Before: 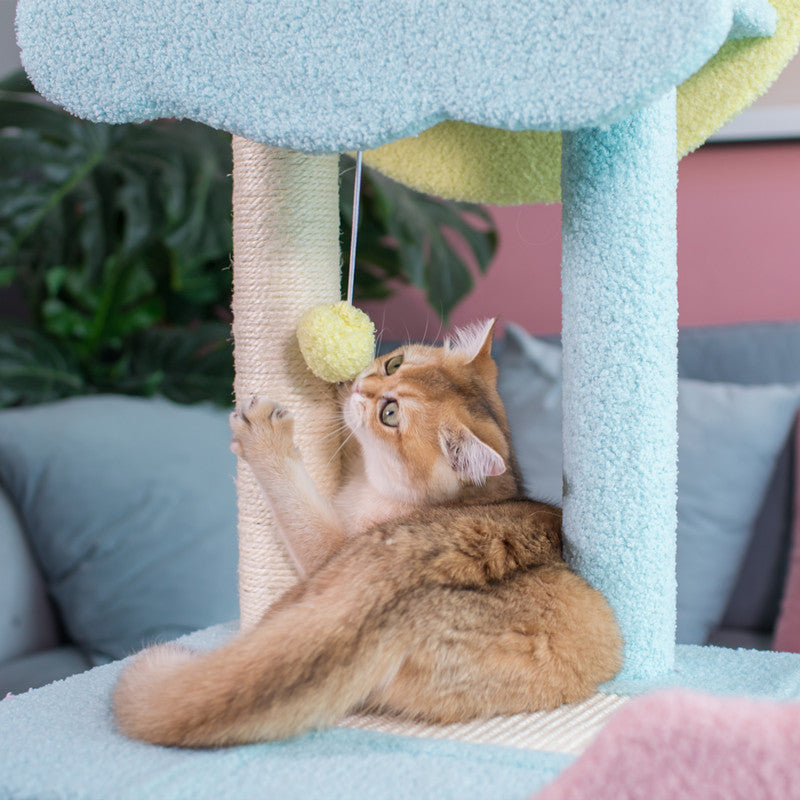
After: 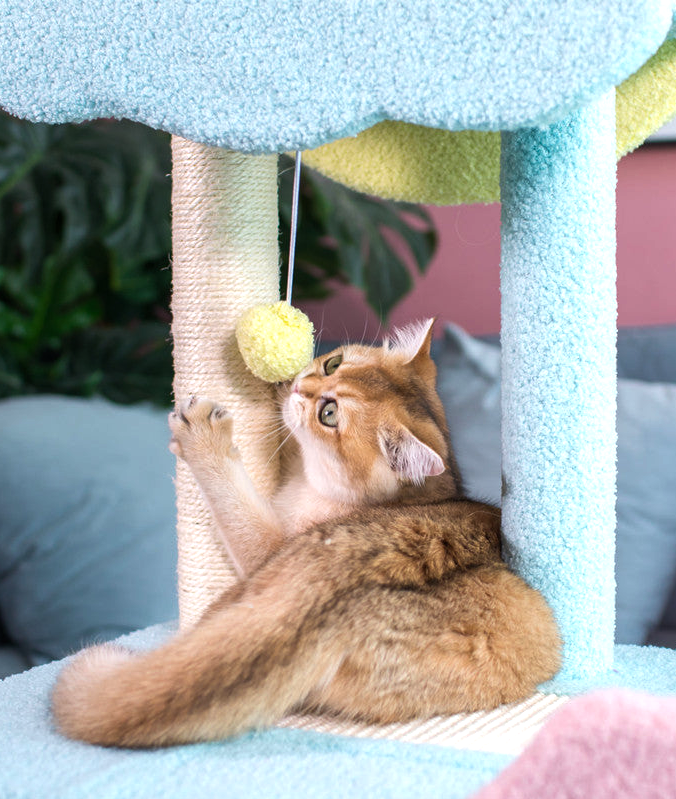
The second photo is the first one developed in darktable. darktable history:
crop: left 7.664%, right 7.829%
color balance rgb: power › hue 173.49°, perceptual saturation grading › global saturation 0.574%, perceptual saturation grading › mid-tones 10.942%, perceptual brilliance grading › highlights 13.9%, perceptual brilliance grading › shadows -18.34%, global vibrance 20%
